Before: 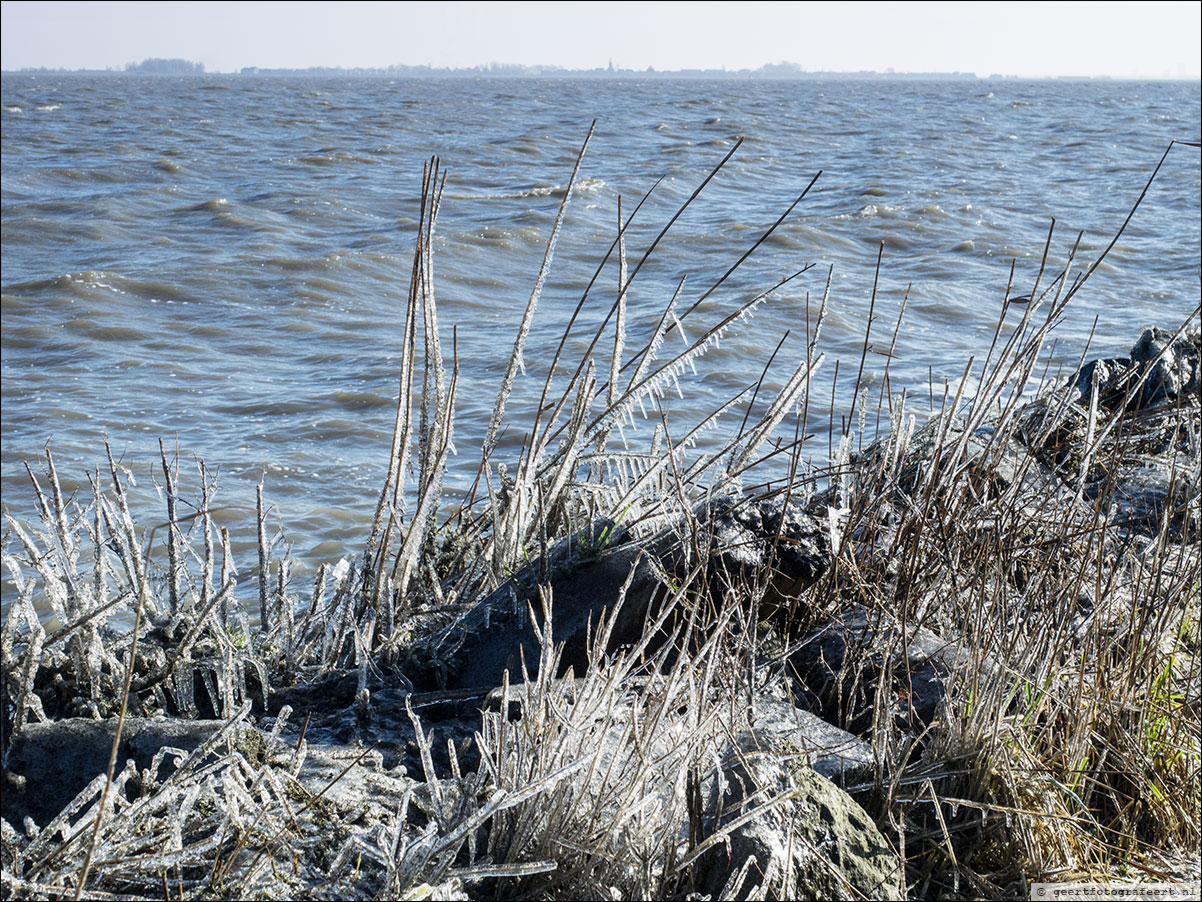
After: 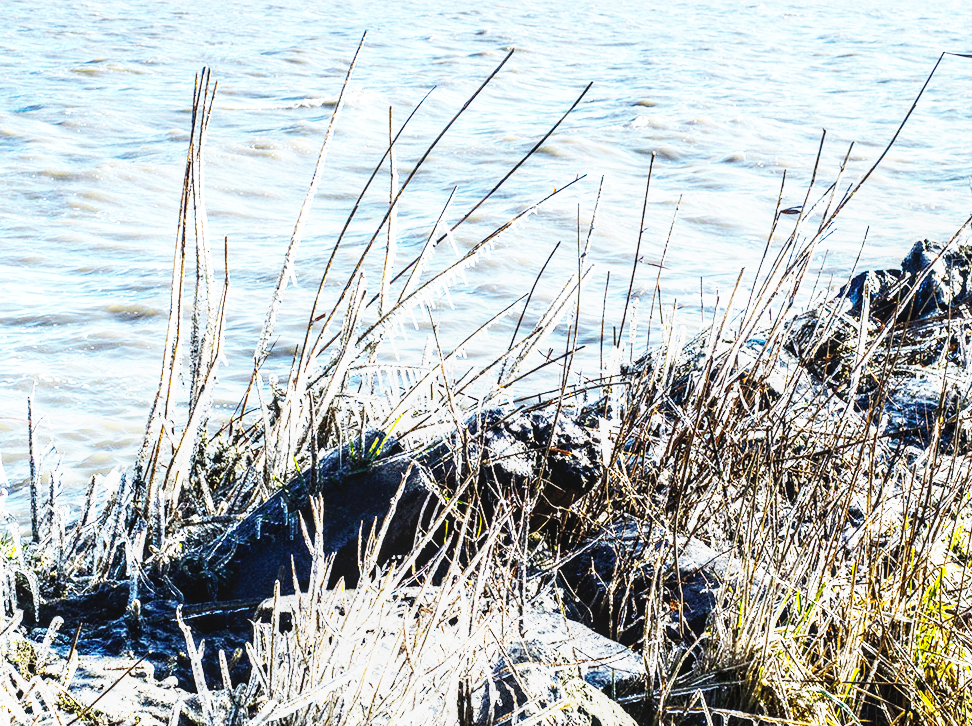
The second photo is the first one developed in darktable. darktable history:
crop: left 19.126%, top 9.923%, right 0%, bottom 9.572%
tone equalizer: -8 EV 0.001 EV, -7 EV -0.003 EV, -6 EV 0.005 EV, -5 EV -0.067 EV, -4 EV -0.11 EV, -3 EV -0.186 EV, -2 EV 0.261 EV, -1 EV 0.709 EV, +0 EV 0.516 EV
color balance rgb: linear chroma grading › global chroma 15.286%, perceptual saturation grading › global saturation 39.242%, global vibrance 32.413%
local contrast: on, module defaults
contrast brightness saturation: contrast 0.099, saturation -0.291
base curve: curves: ch0 [(0, 0) (0.007, 0.004) (0.027, 0.03) (0.046, 0.07) (0.207, 0.54) (0.442, 0.872) (0.673, 0.972) (1, 1)], preserve colors none
